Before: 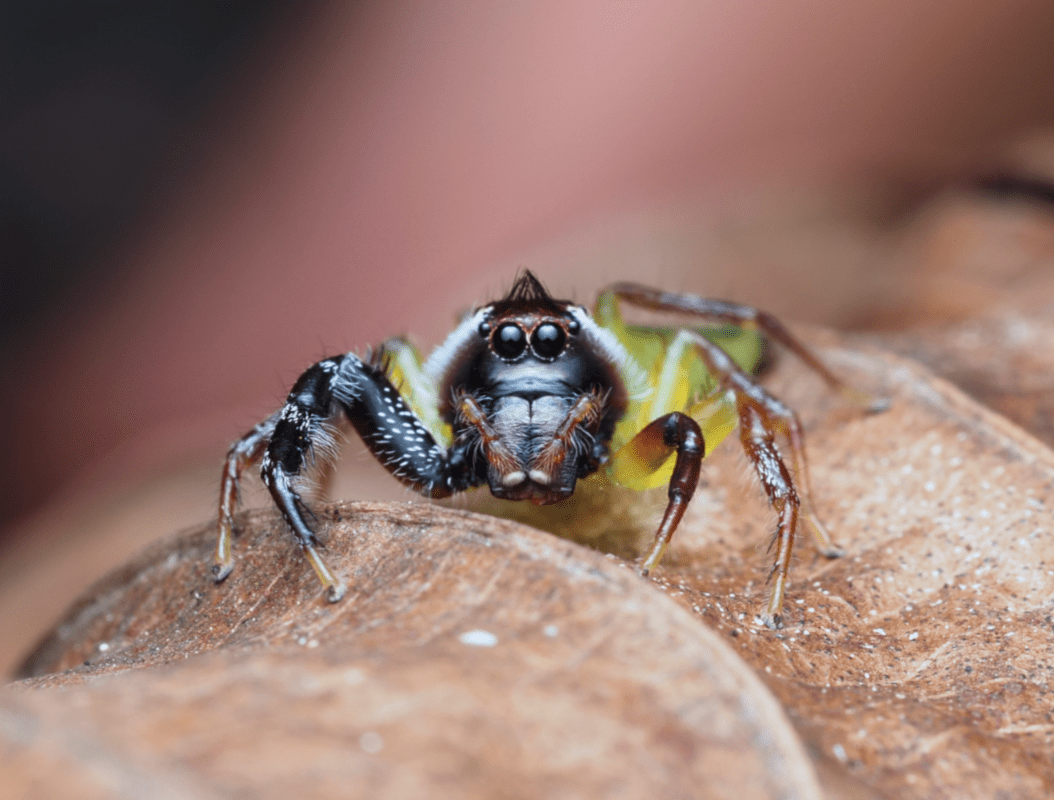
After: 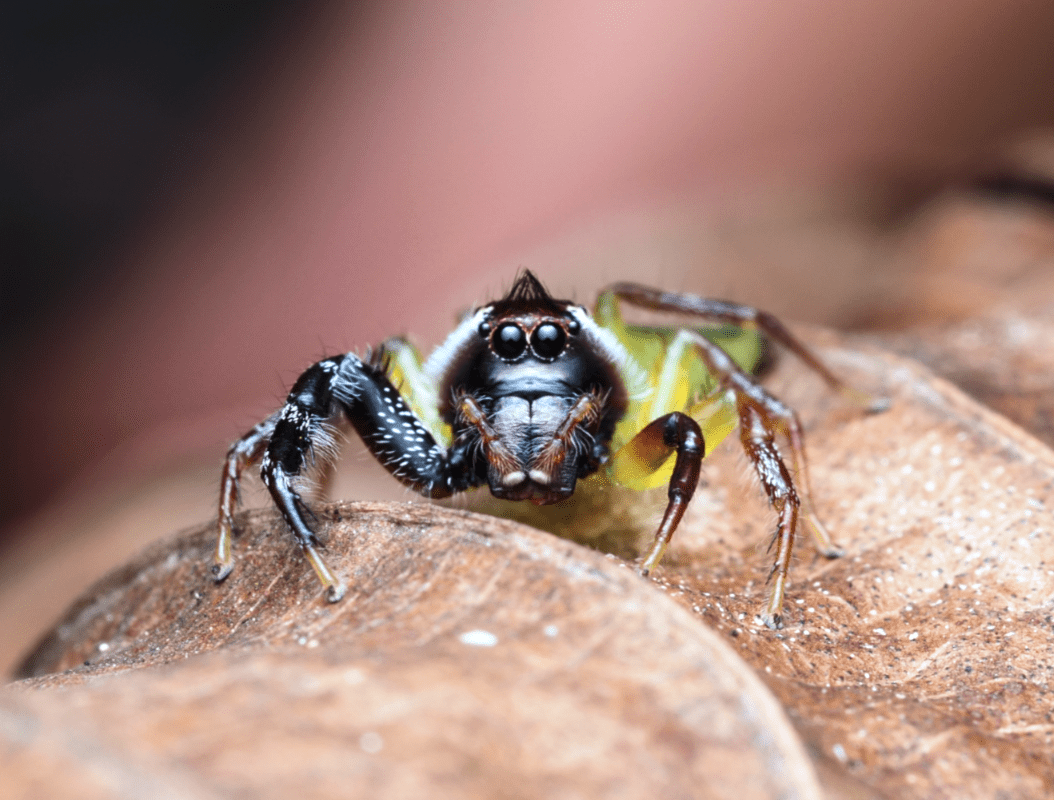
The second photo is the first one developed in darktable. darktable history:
contrast brightness saturation: contrast 0.07
tone equalizer: -8 EV -0.417 EV, -7 EV -0.389 EV, -6 EV -0.333 EV, -5 EV -0.222 EV, -3 EV 0.222 EV, -2 EV 0.333 EV, -1 EV 0.389 EV, +0 EV 0.417 EV, edges refinement/feathering 500, mask exposure compensation -1.57 EV, preserve details no
rotate and perspective: crop left 0, crop top 0
